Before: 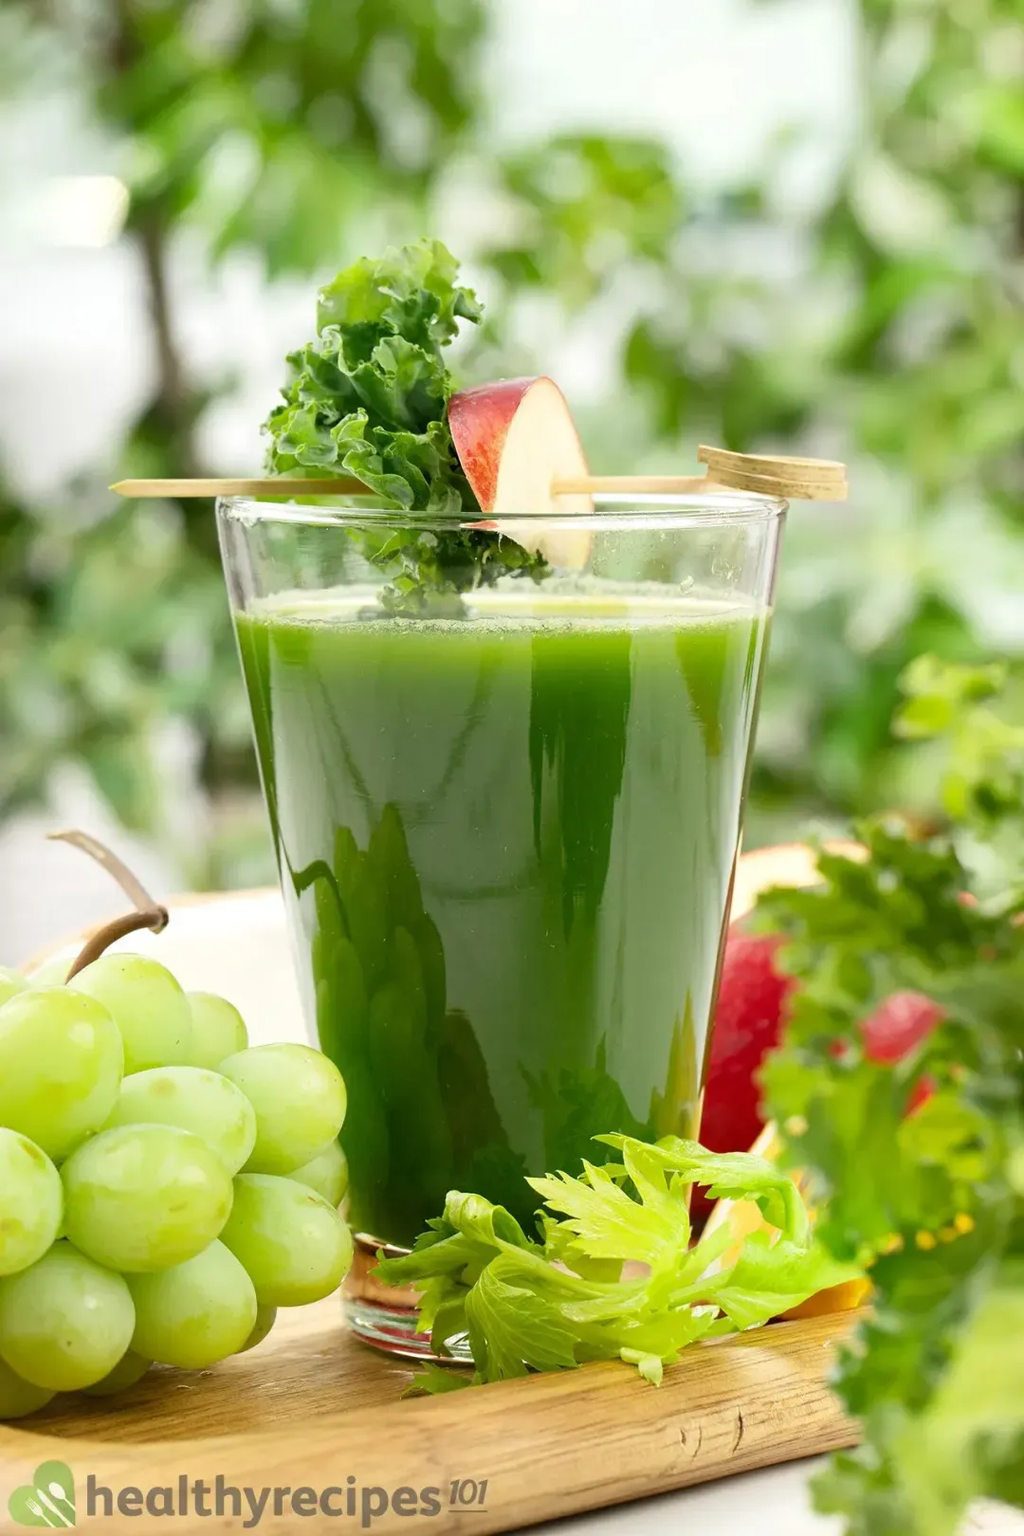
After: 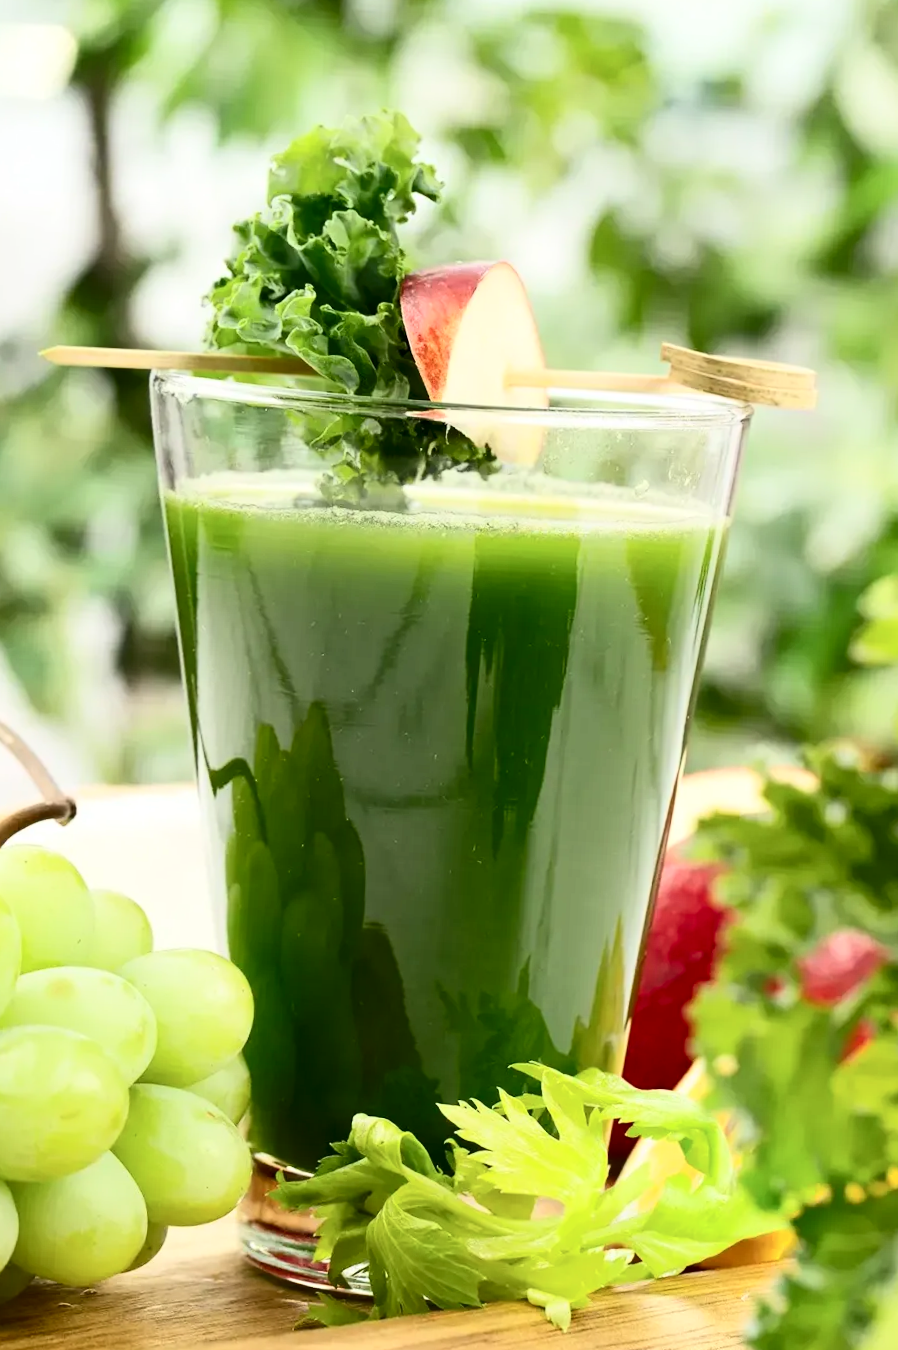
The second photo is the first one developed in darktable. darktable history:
contrast brightness saturation: contrast 0.283
crop and rotate: angle -3.15°, left 5.269%, top 5.187%, right 4.784%, bottom 4.716%
